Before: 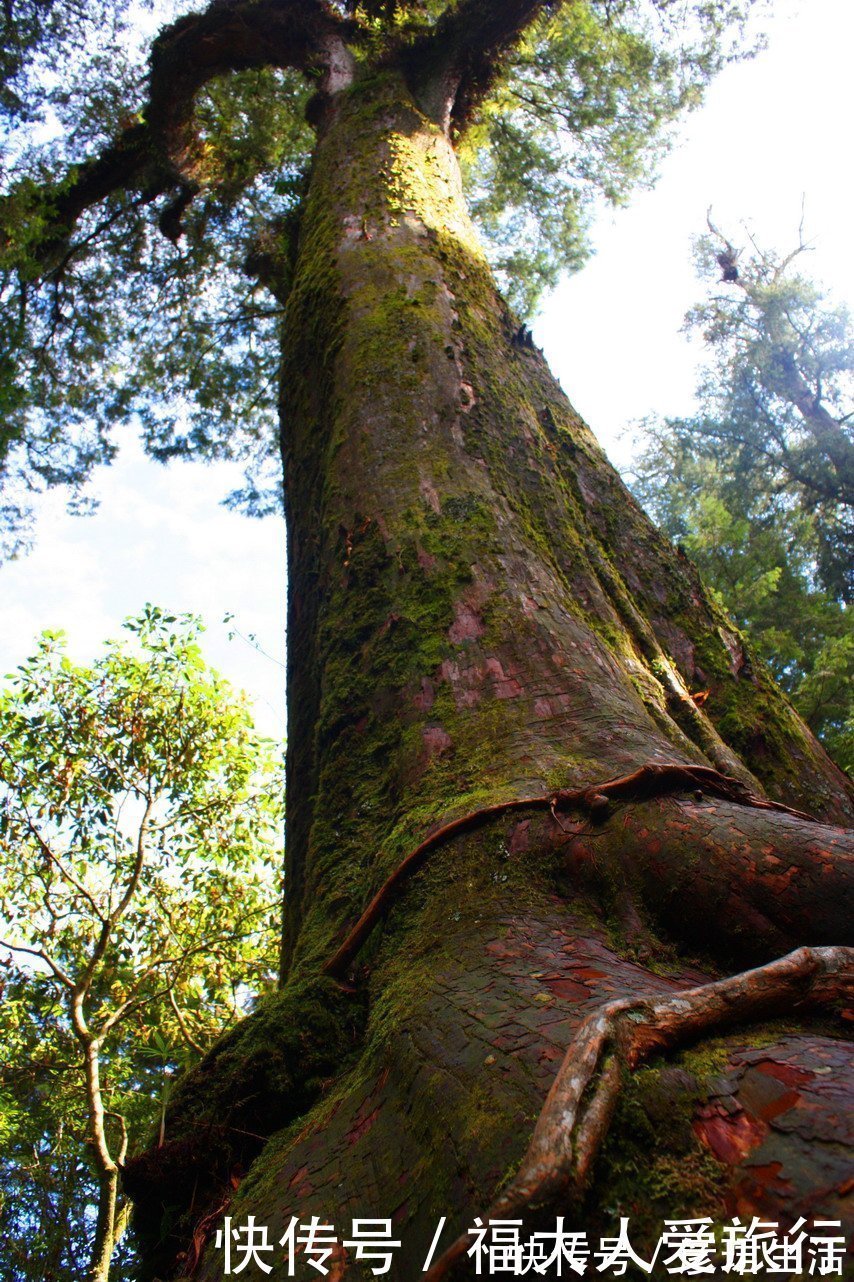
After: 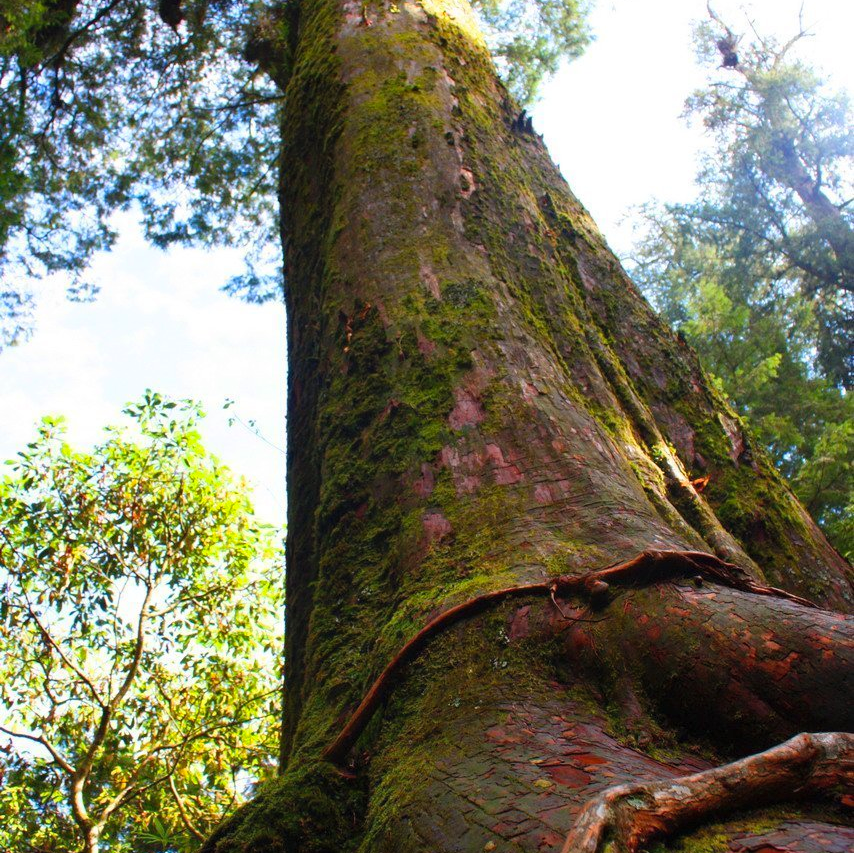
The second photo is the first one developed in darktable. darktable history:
crop: top 16.727%, bottom 16.727%
contrast brightness saturation: contrast 0.07, brightness 0.08, saturation 0.18
